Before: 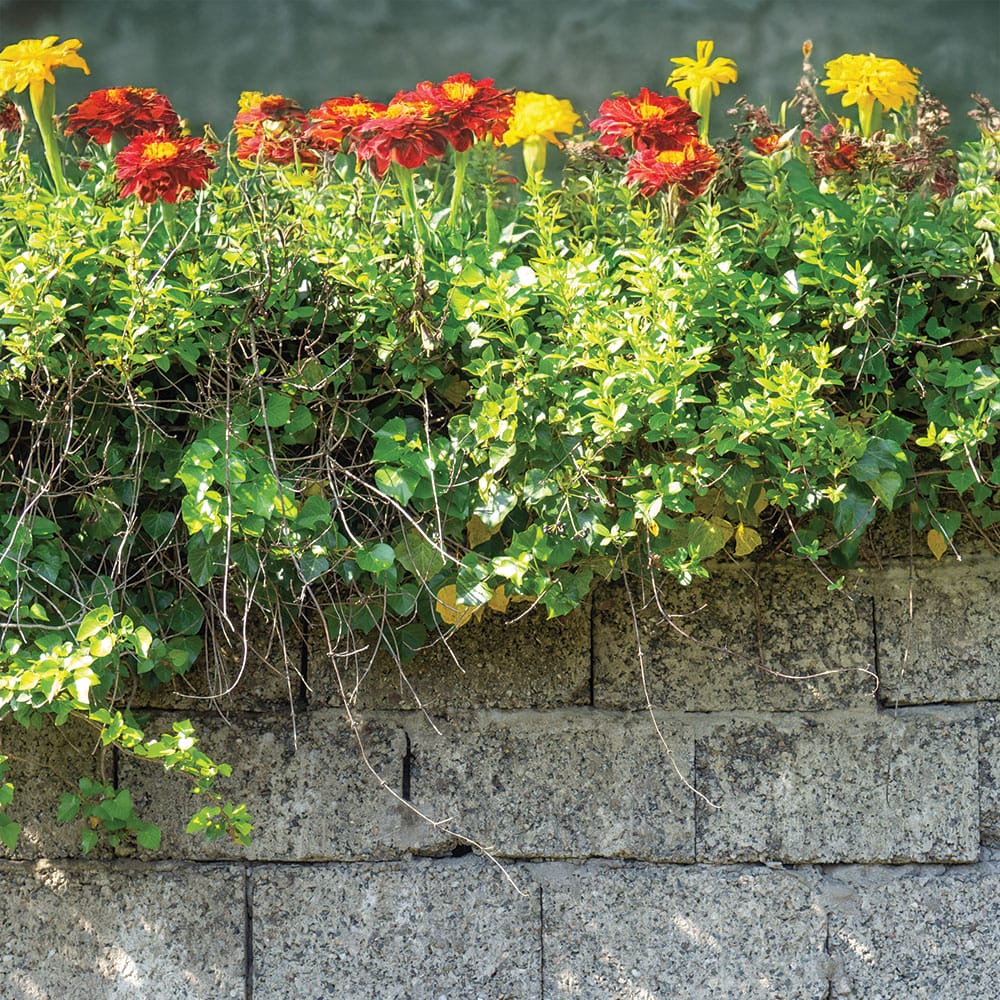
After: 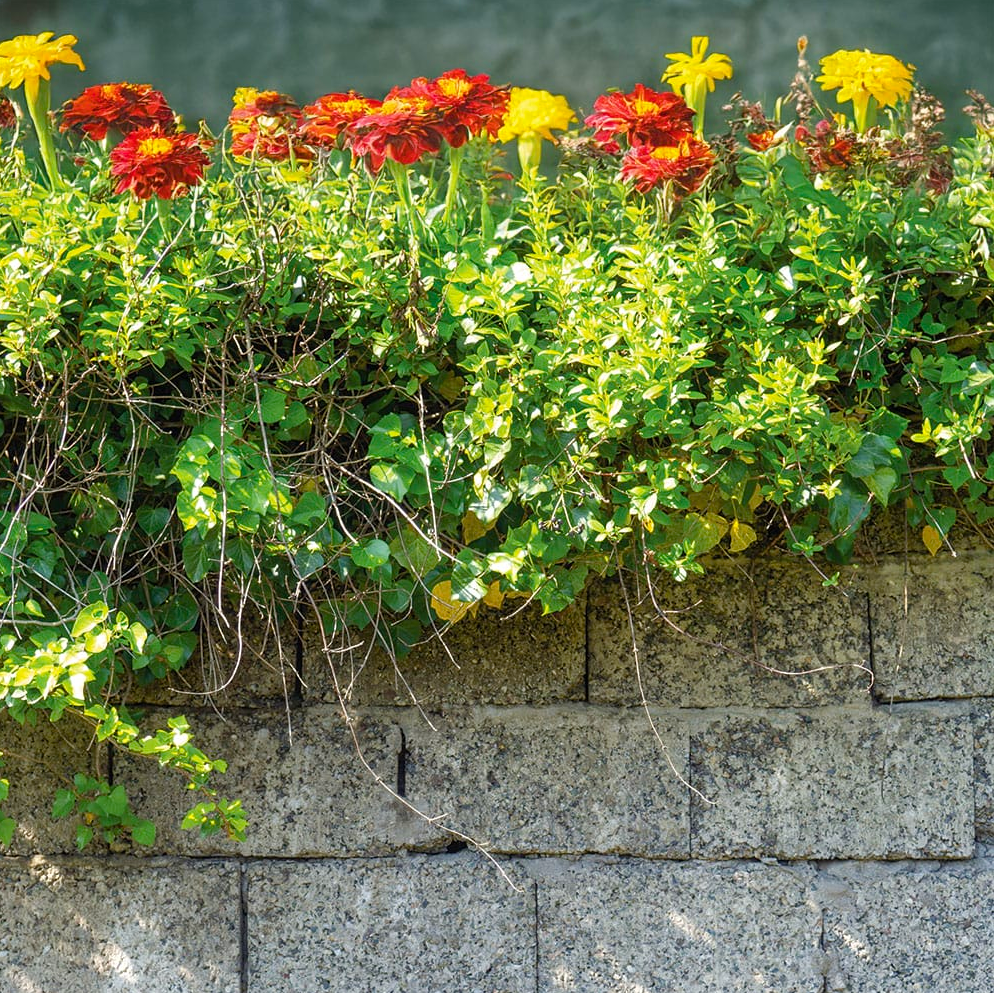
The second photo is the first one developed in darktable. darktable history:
color balance rgb: linear chroma grading › shadows 31.646%, linear chroma grading › global chroma -1.725%, linear chroma grading › mid-tones 4.172%, perceptual saturation grading › global saturation 0.543%, global vibrance 20%
crop and rotate: left 0.568%, top 0.408%, bottom 0.245%
